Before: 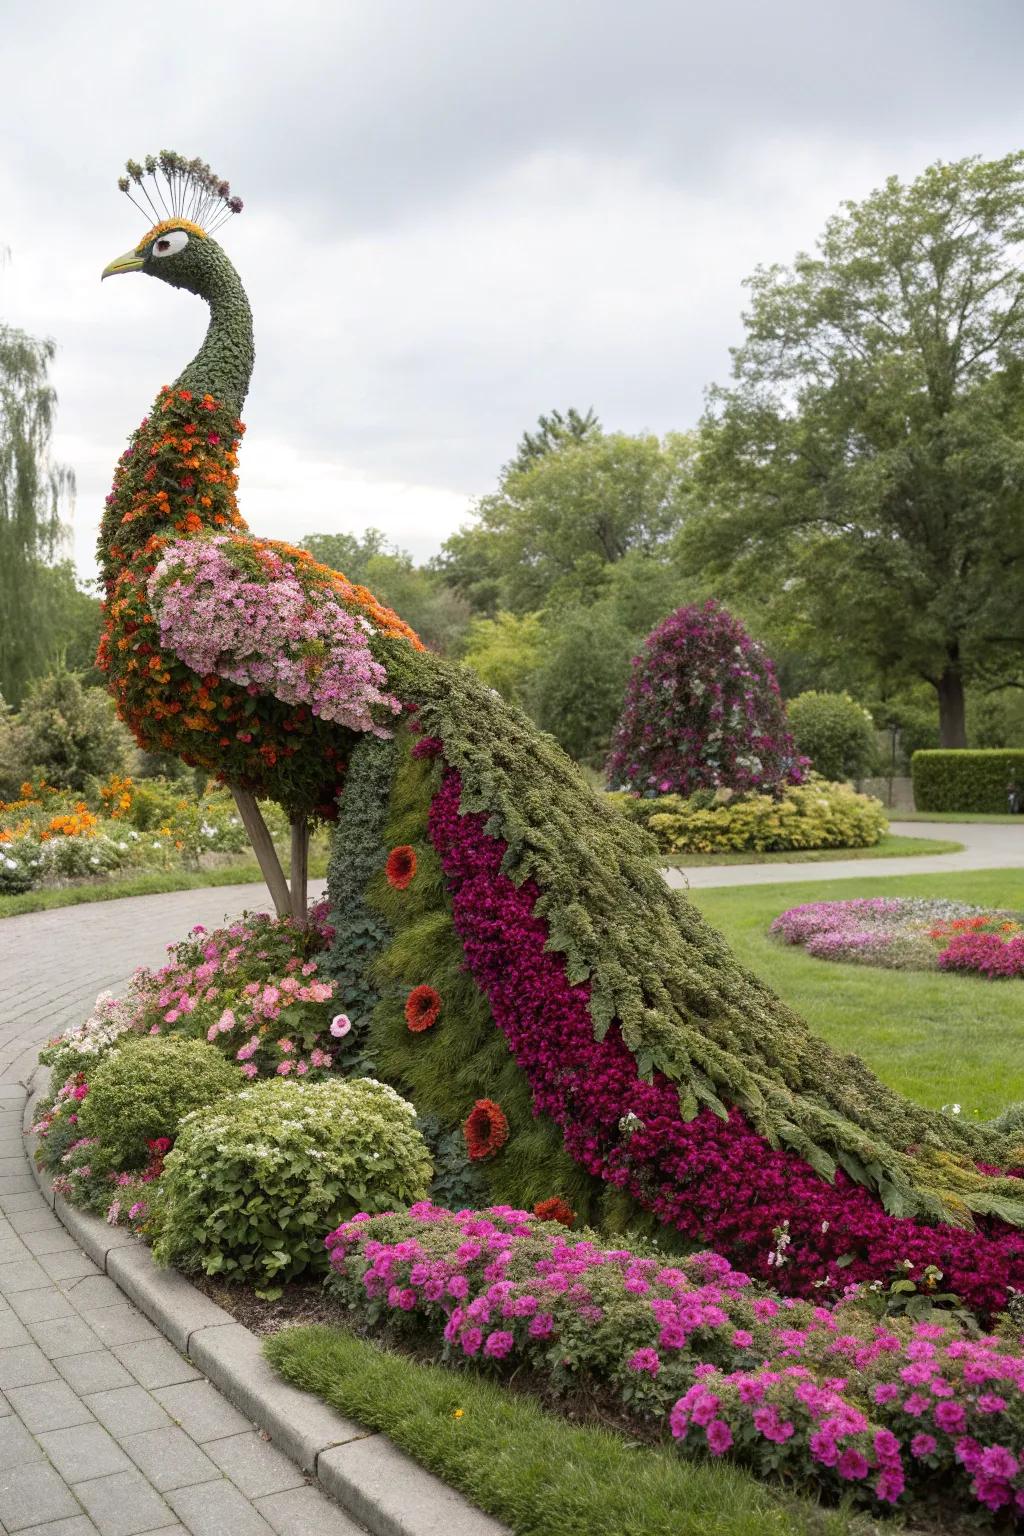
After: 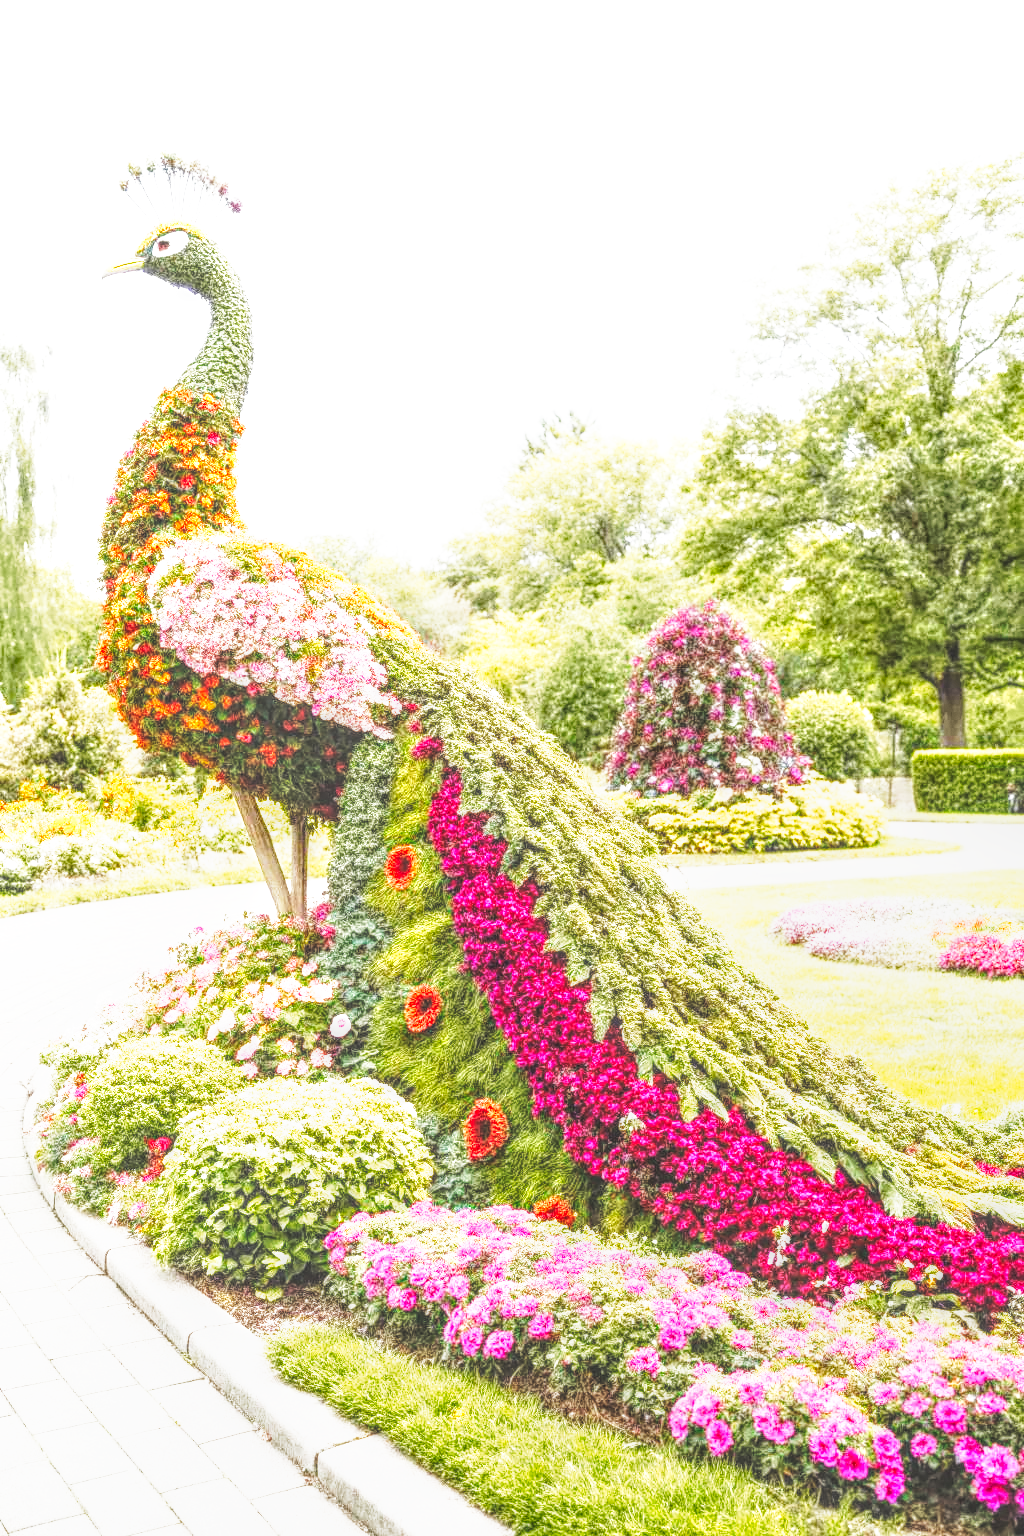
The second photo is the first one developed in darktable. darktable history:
base curve: curves: ch0 [(0, 0) (0.026, 0.03) (0.109, 0.232) (0.351, 0.748) (0.669, 0.968) (1, 1)], preserve colors none
tone curve: curves: ch0 [(0, 0) (0.003, 0.011) (0.011, 0.019) (0.025, 0.03) (0.044, 0.045) (0.069, 0.061) (0.1, 0.085) (0.136, 0.119) (0.177, 0.159) (0.224, 0.205) (0.277, 0.261) (0.335, 0.329) (0.399, 0.407) (0.468, 0.508) (0.543, 0.606) (0.623, 0.71) (0.709, 0.815) (0.801, 0.903) (0.898, 0.957) (1, 1)], preserve colors none
exposure: black level correction -0.002, exposure 1.108 EV, compensate highlight preservation false
local contrast: highlights 20%, shadows 31%, detail 200%, midtone range 0.2
